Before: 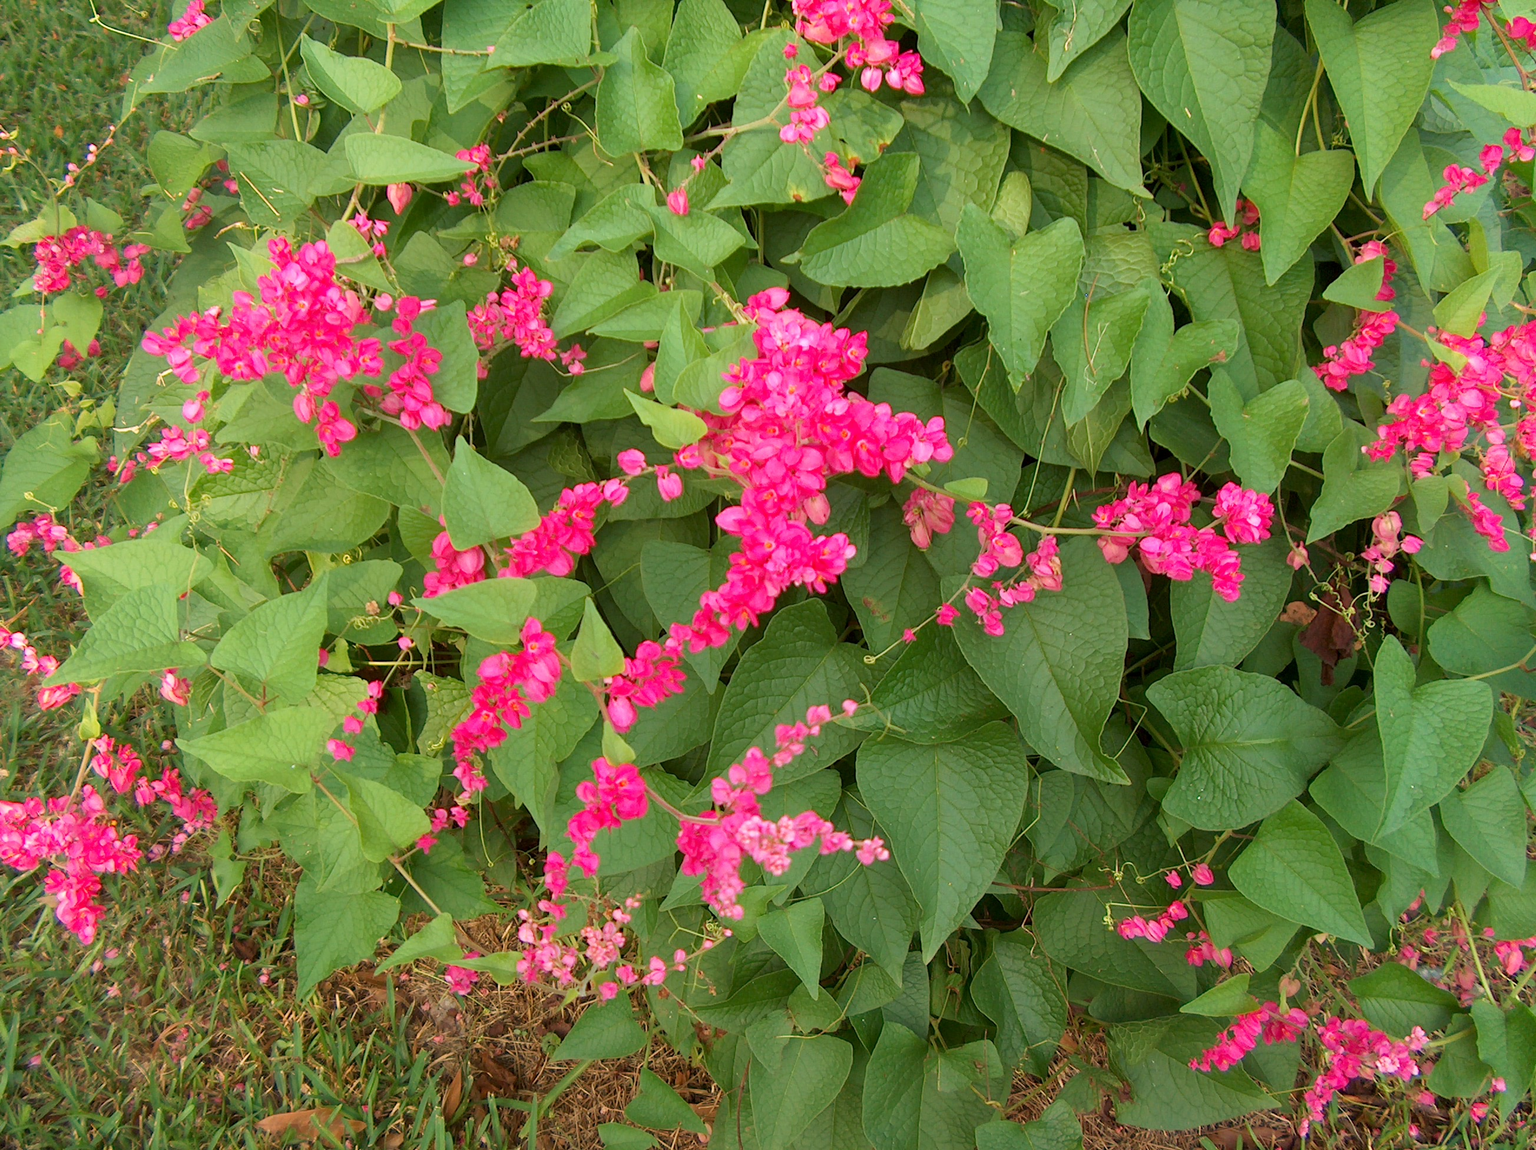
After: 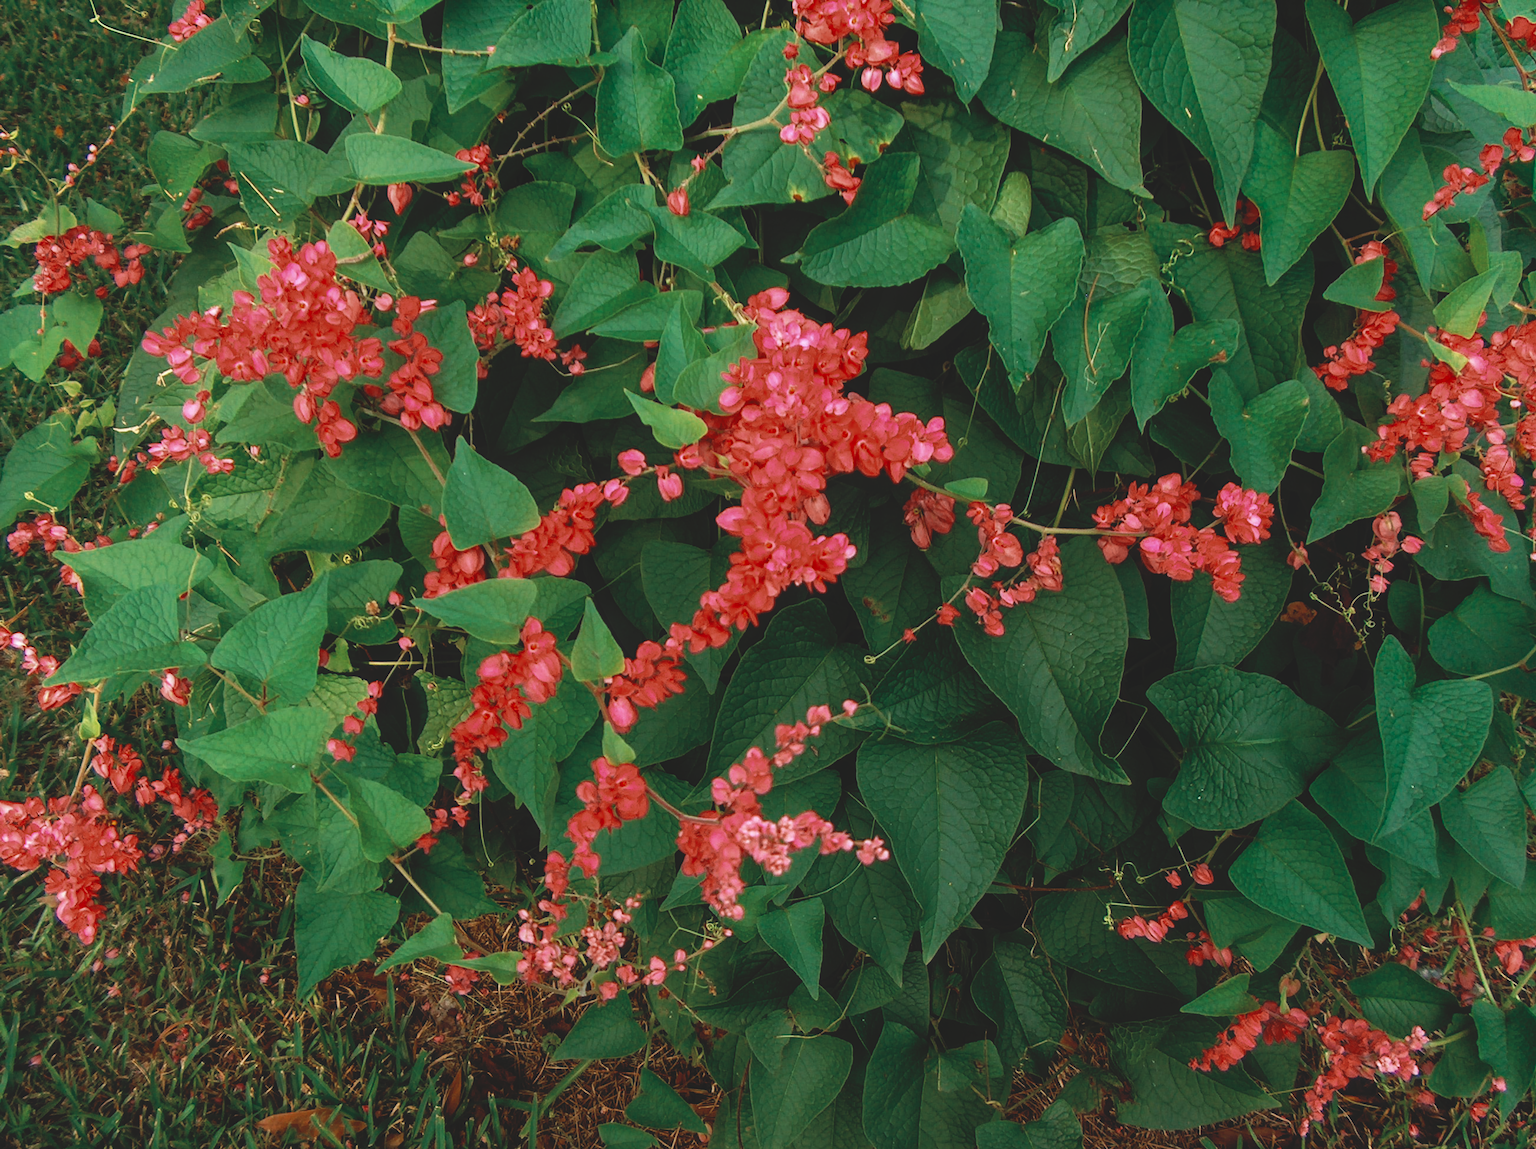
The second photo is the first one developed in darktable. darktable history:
base curve: curves: ch0 [(0, 0.02) (0.083, 0.036) (1, 1)], preserve colors none
color zones: curves: ch0 [(0, 0.5) (0.125, 0.4) (0.25, 0.5) (0.375, 0.4) (0.5, 0.4) (0.625, 0.35) (0.75, 0.35) (0.875, 0.5)]; ch1 [(0, 0.35) (0.125, 0.45) (0.25, 0.35) (0.375, 0.35) (0.5, 0.35) (0.625, 0.35) (0.75, 0.45) (0.875, 0.35)]; ch2 [(0, 0.6) (0.125, 0.5) (0.25, 0.5) (0.375, 0.6) (0.5, 0.6) (0.625, 0.5) (0.75, 0.5) (0.875, 0.5)]
contrast brightness saturation: contrast 0.03, brightness -0.04
local contrast: detail 115%
